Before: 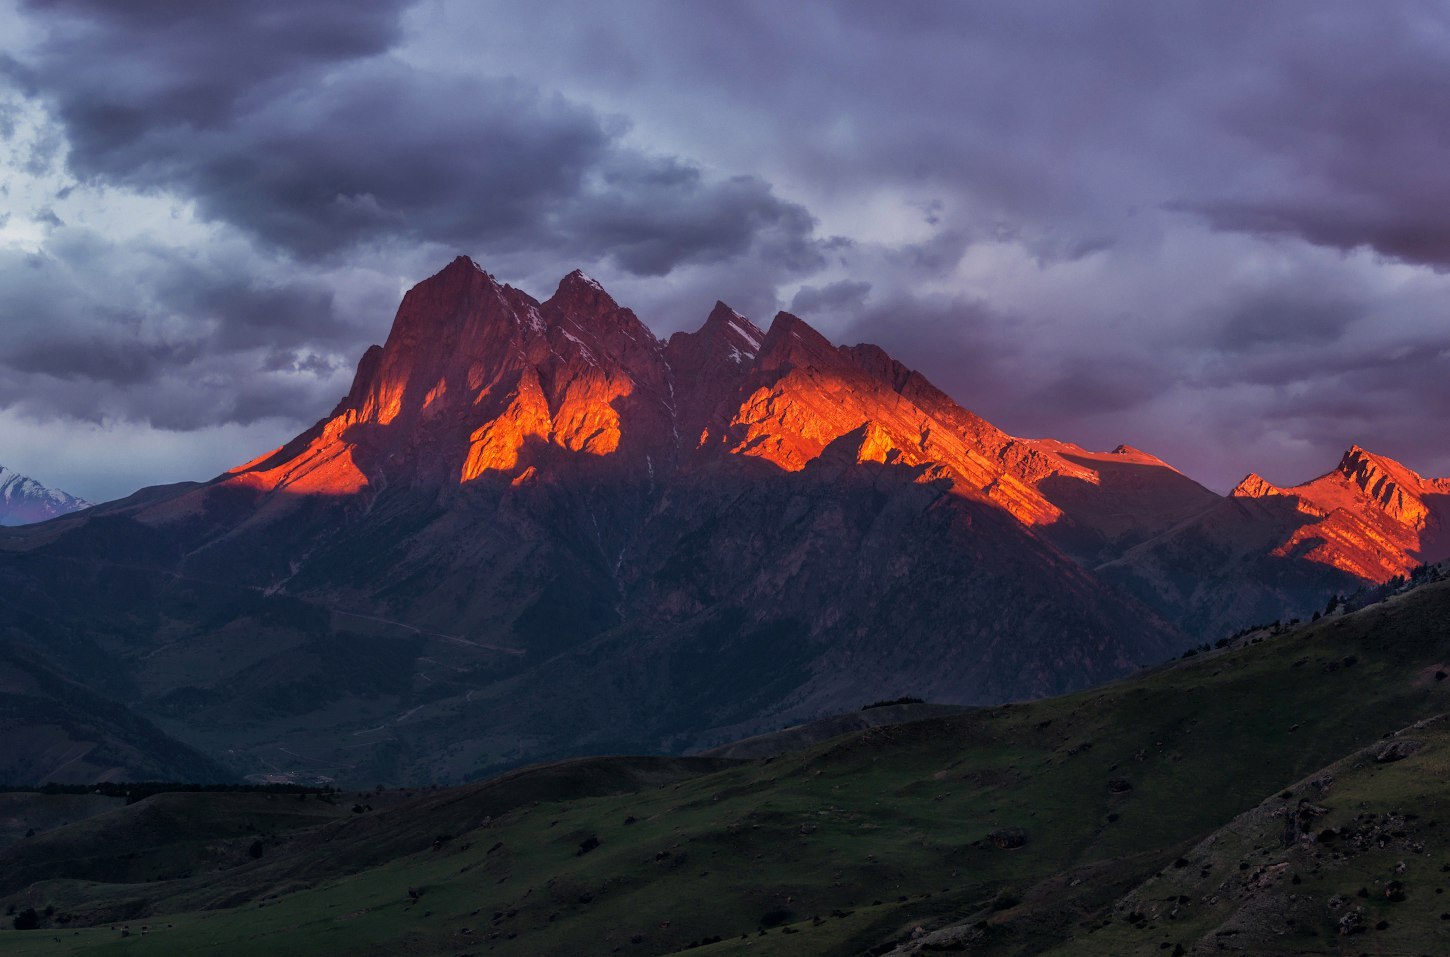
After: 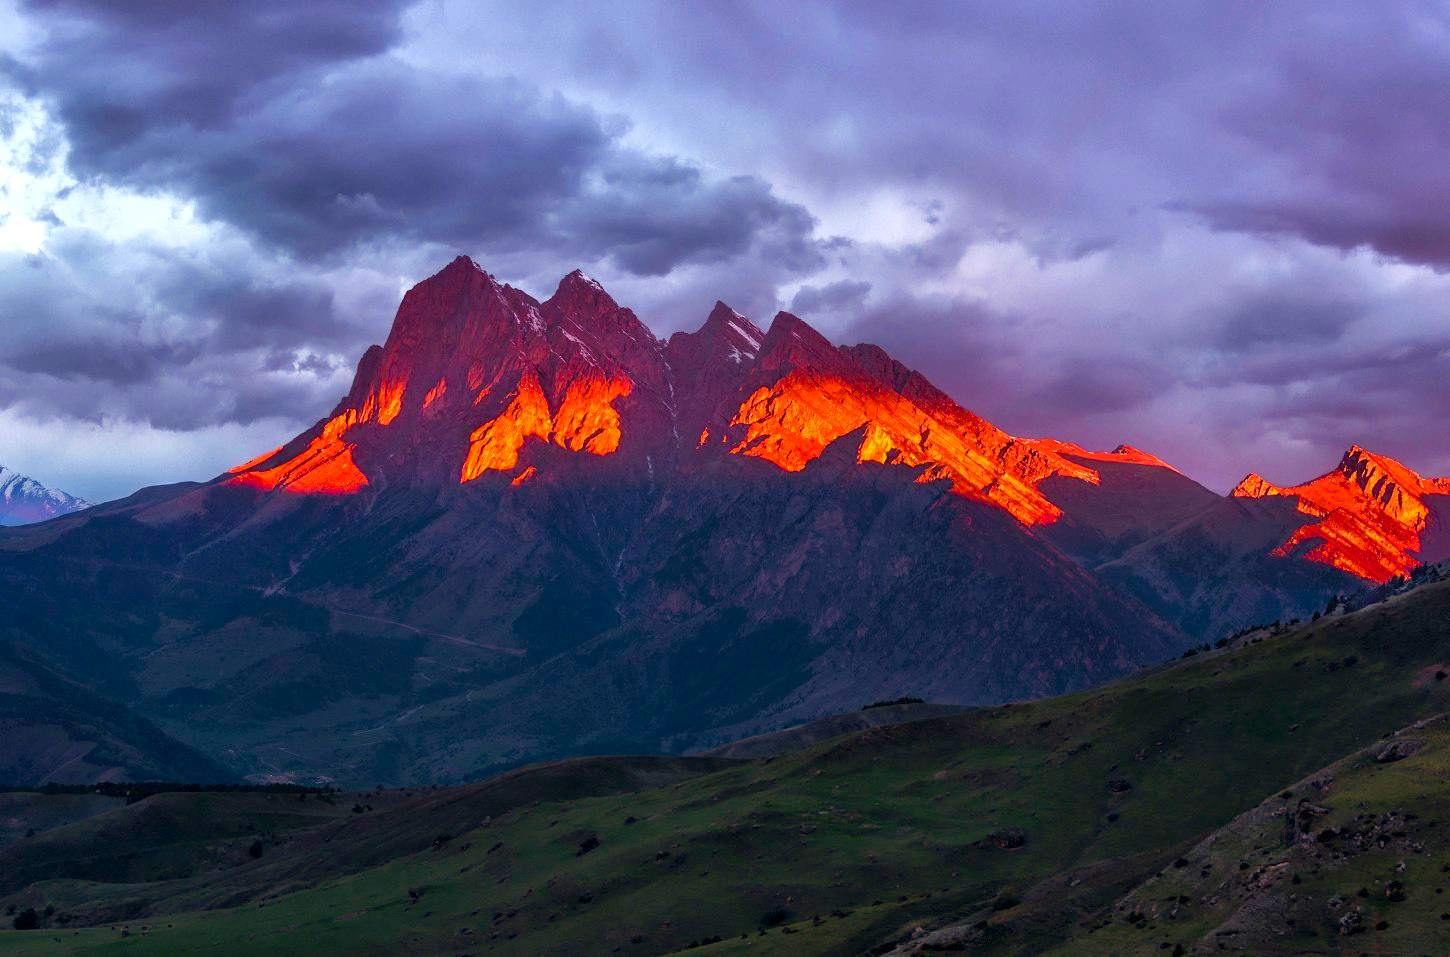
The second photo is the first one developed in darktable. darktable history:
color balance rgb: perceptual saturation grading › global saturation 20%, perceptual saturation grading › highlights -25.154%, perceptual saturation grading › shadows 50.23%, perceptual brilliance grading › global brilliance 25.833%, global vibrance 9.95%
